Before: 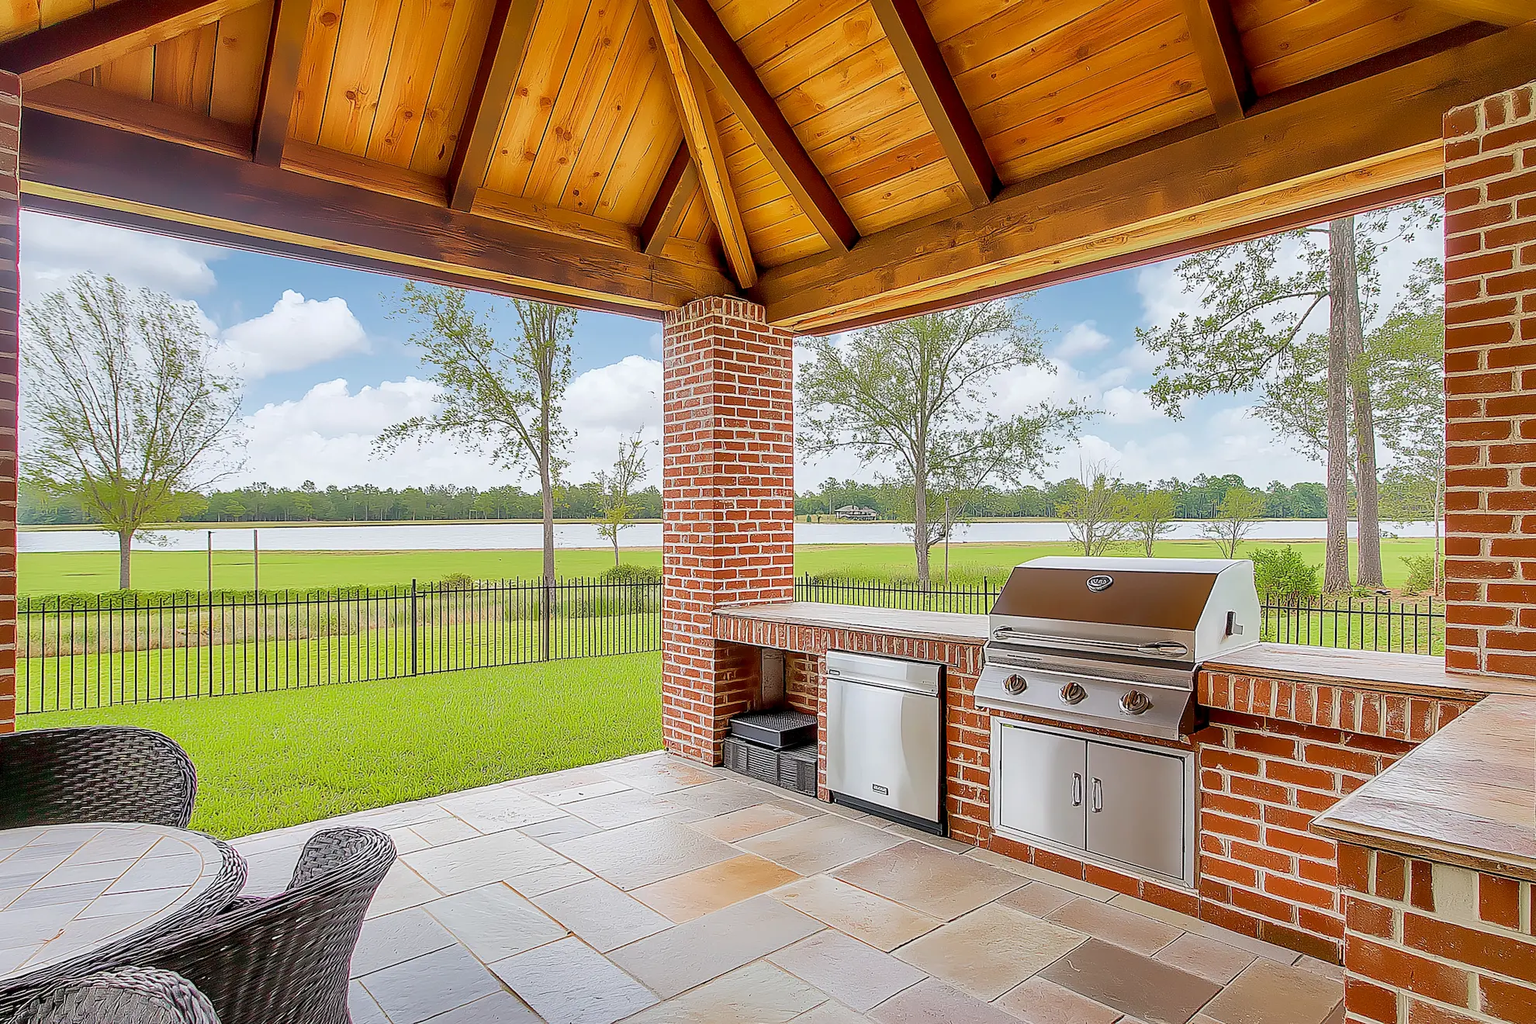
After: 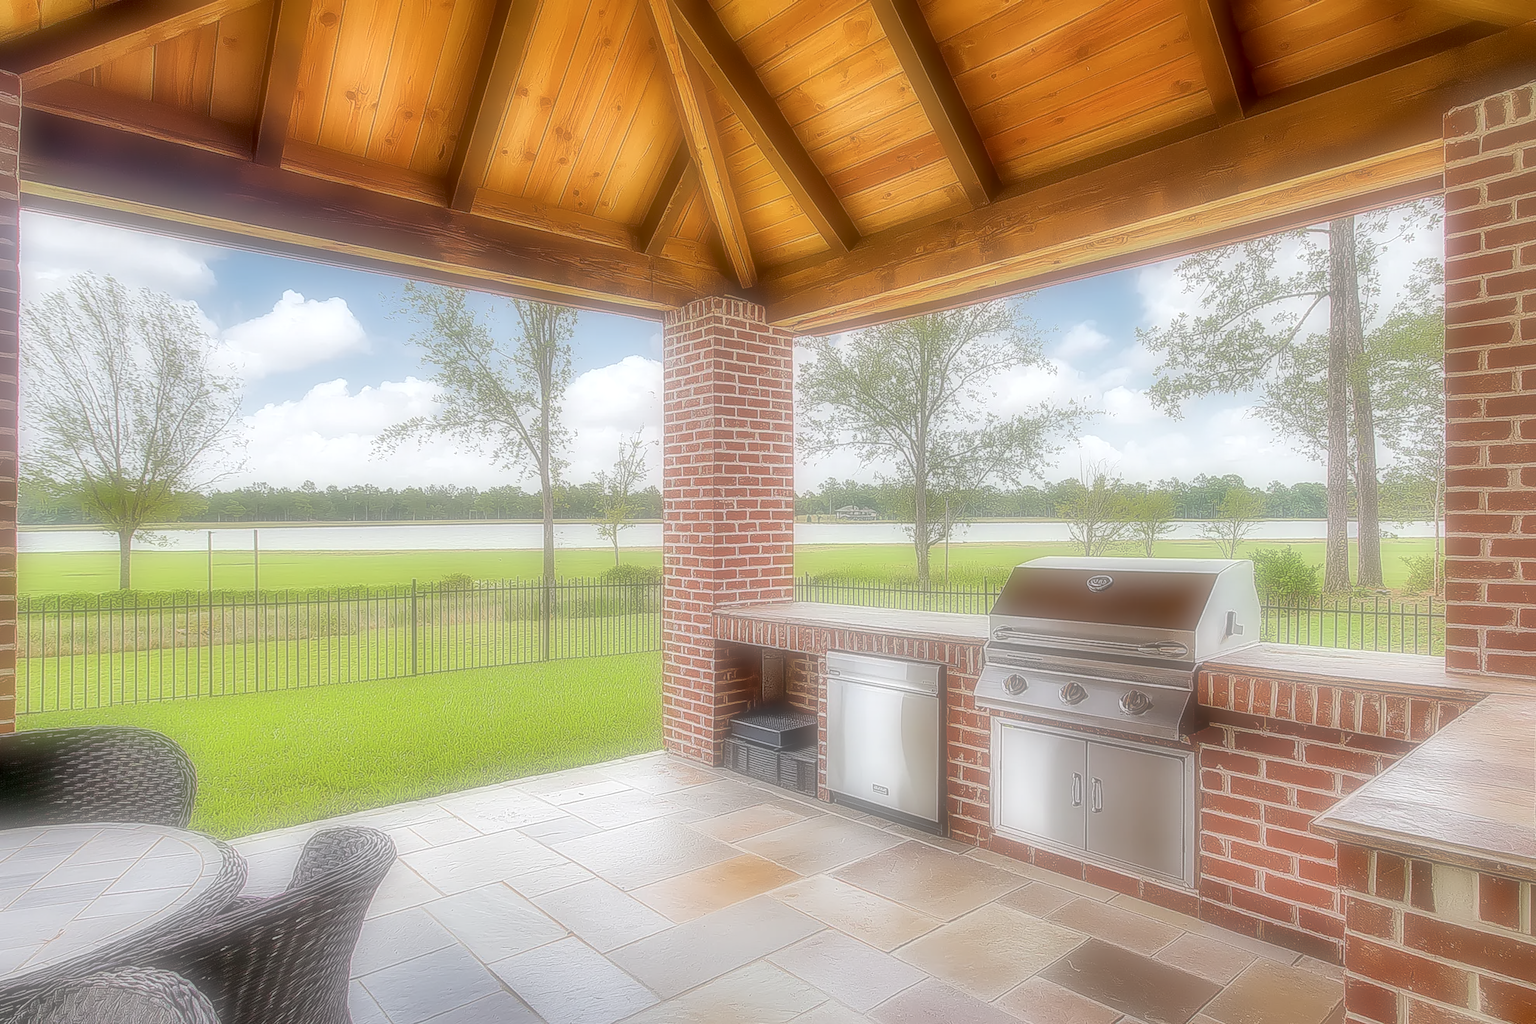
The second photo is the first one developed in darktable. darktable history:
contrast brightness saturation: saturation -0.05
soften: on, module defaults
local contrast: detail 150%
white balance: emerald 1
